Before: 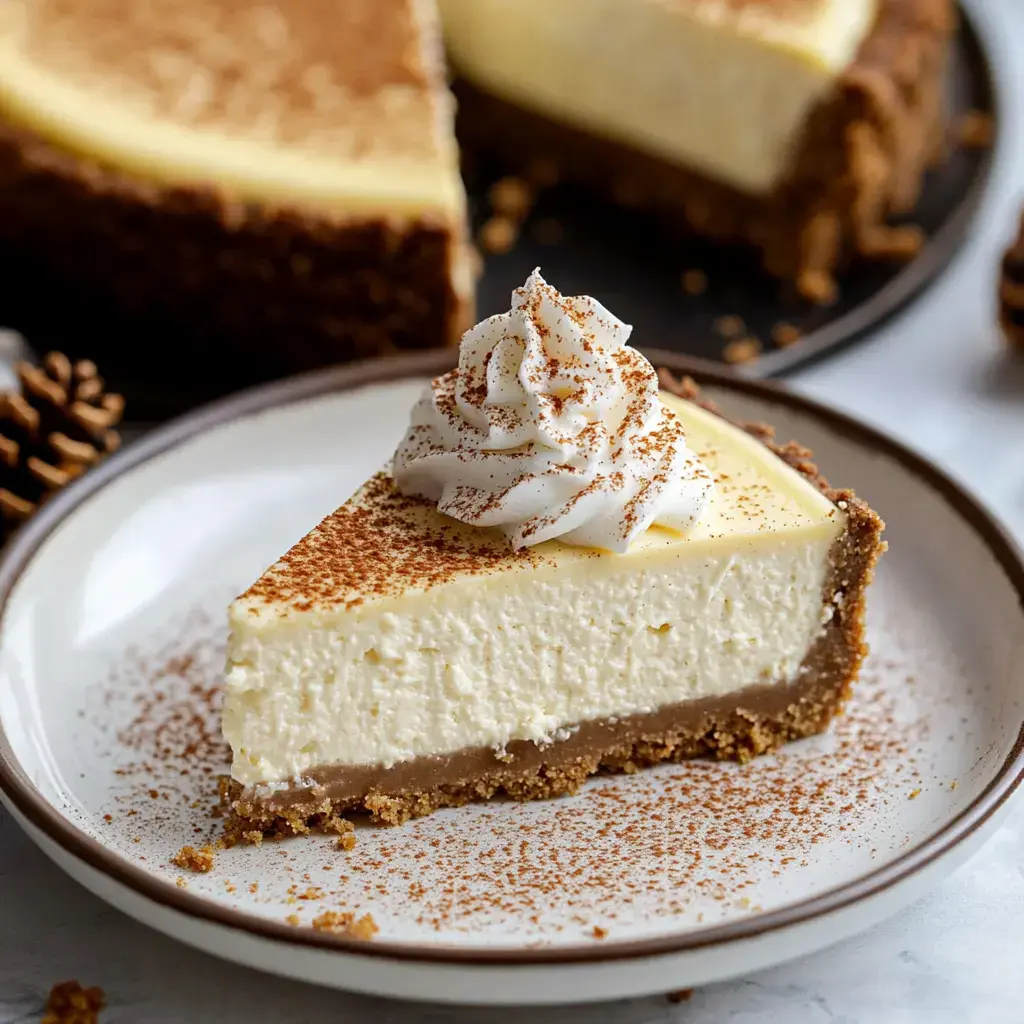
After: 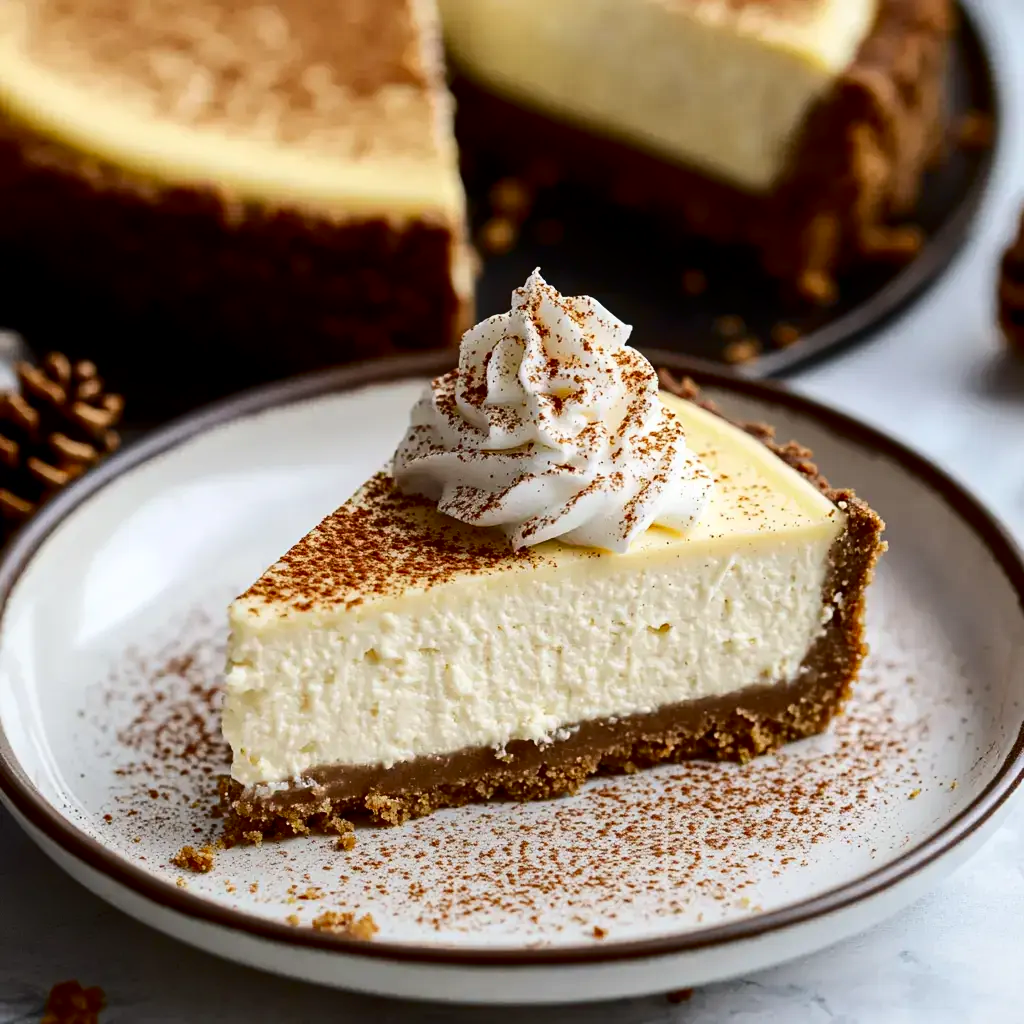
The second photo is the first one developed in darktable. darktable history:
contrast brightness saturation: contrast 0.205, brightness -0.104, saturation 0.095
